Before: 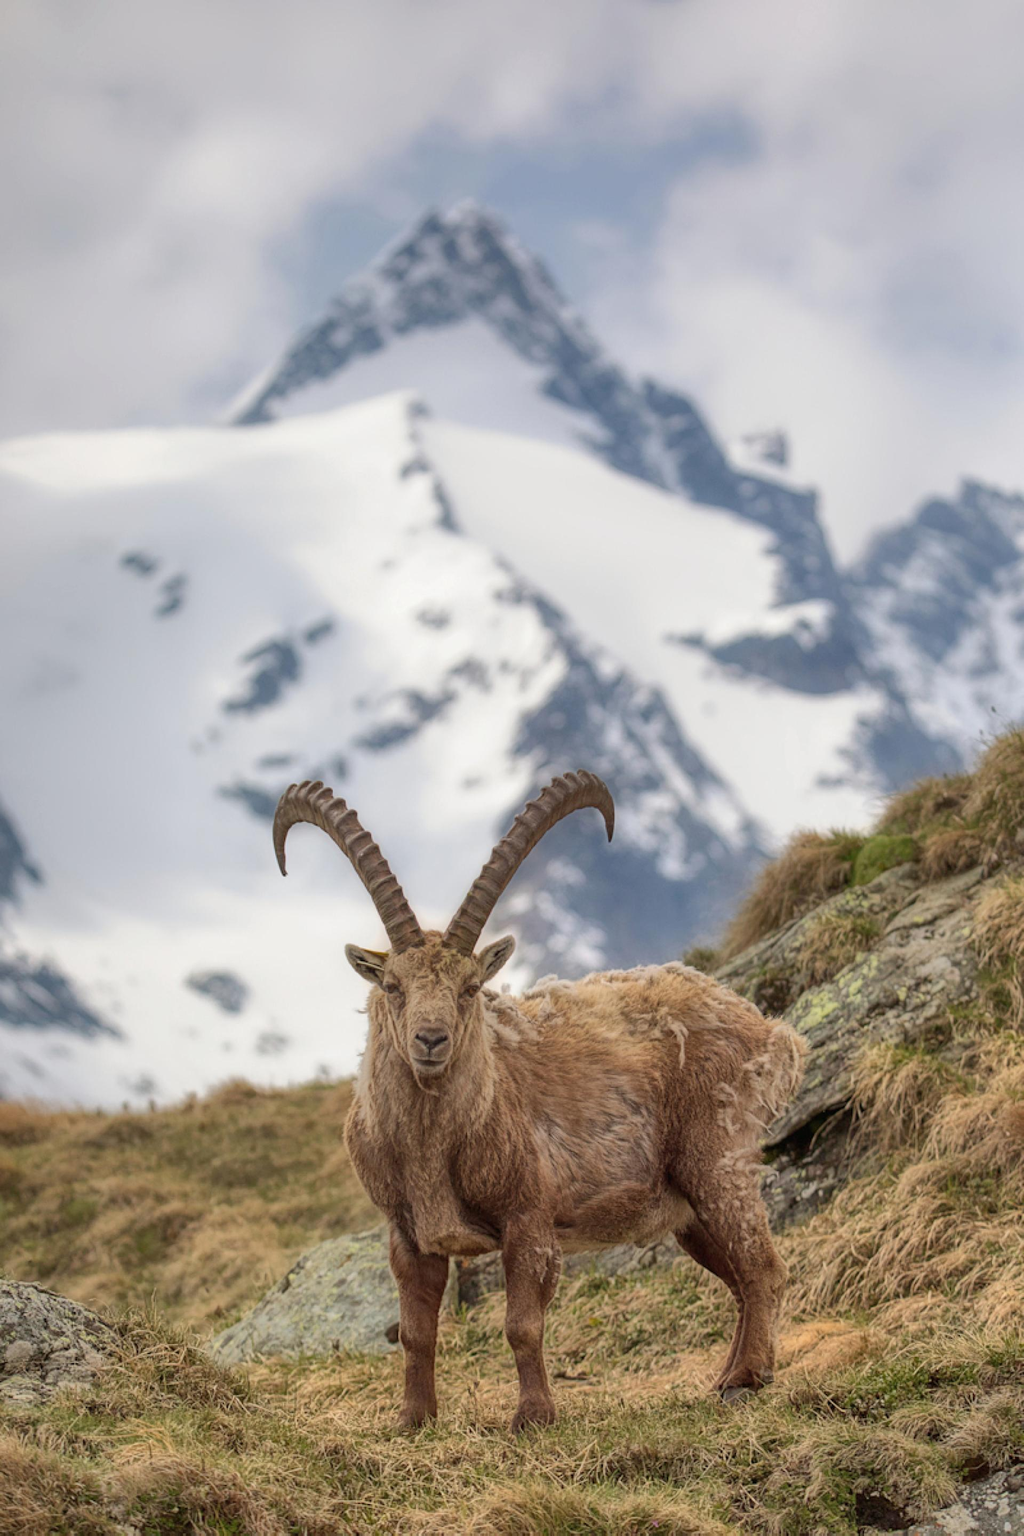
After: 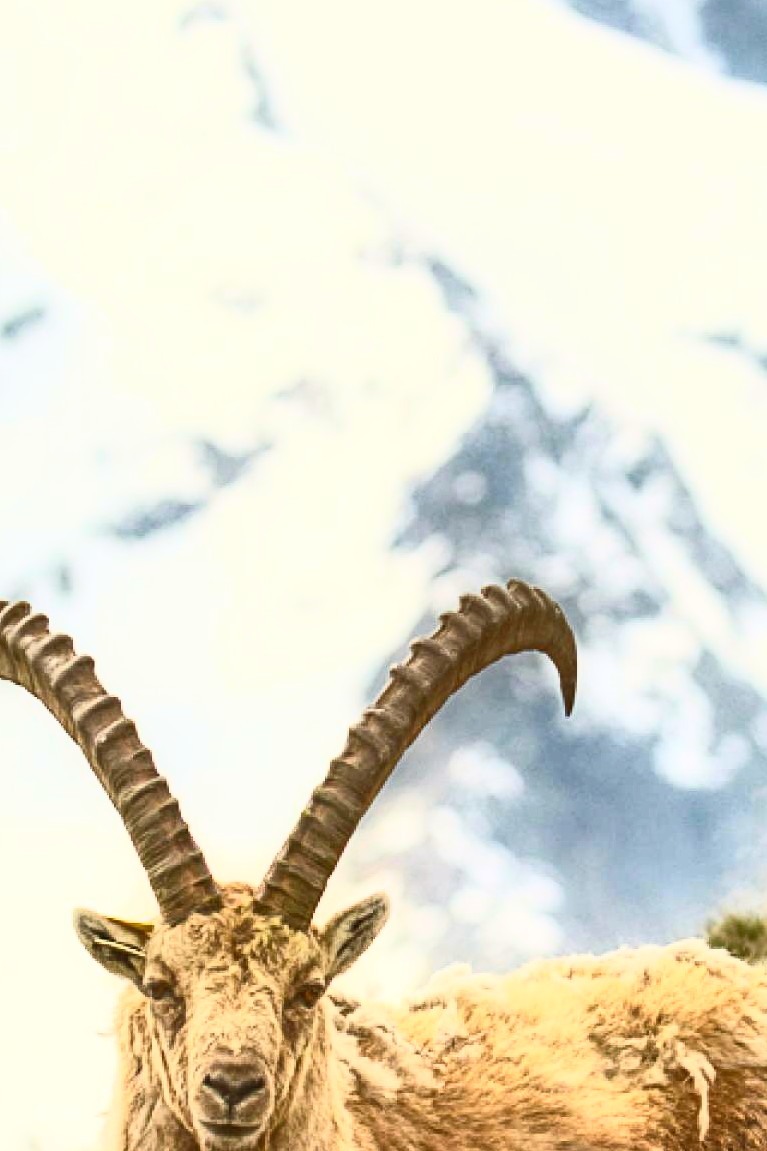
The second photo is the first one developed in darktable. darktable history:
color balance: mode lift, gamma, gain (sRGB), lift [1.04, 1, 1, 0.97], gamma [1.01, 1, 1, 0.97], gain [0.96, 1, 1, 0.97]
crop: left 30%, top 30%, right 30%, bottom 30%
contrast brightness saturation: contrast 0.83, brightness 0.59, saturation 0.59
